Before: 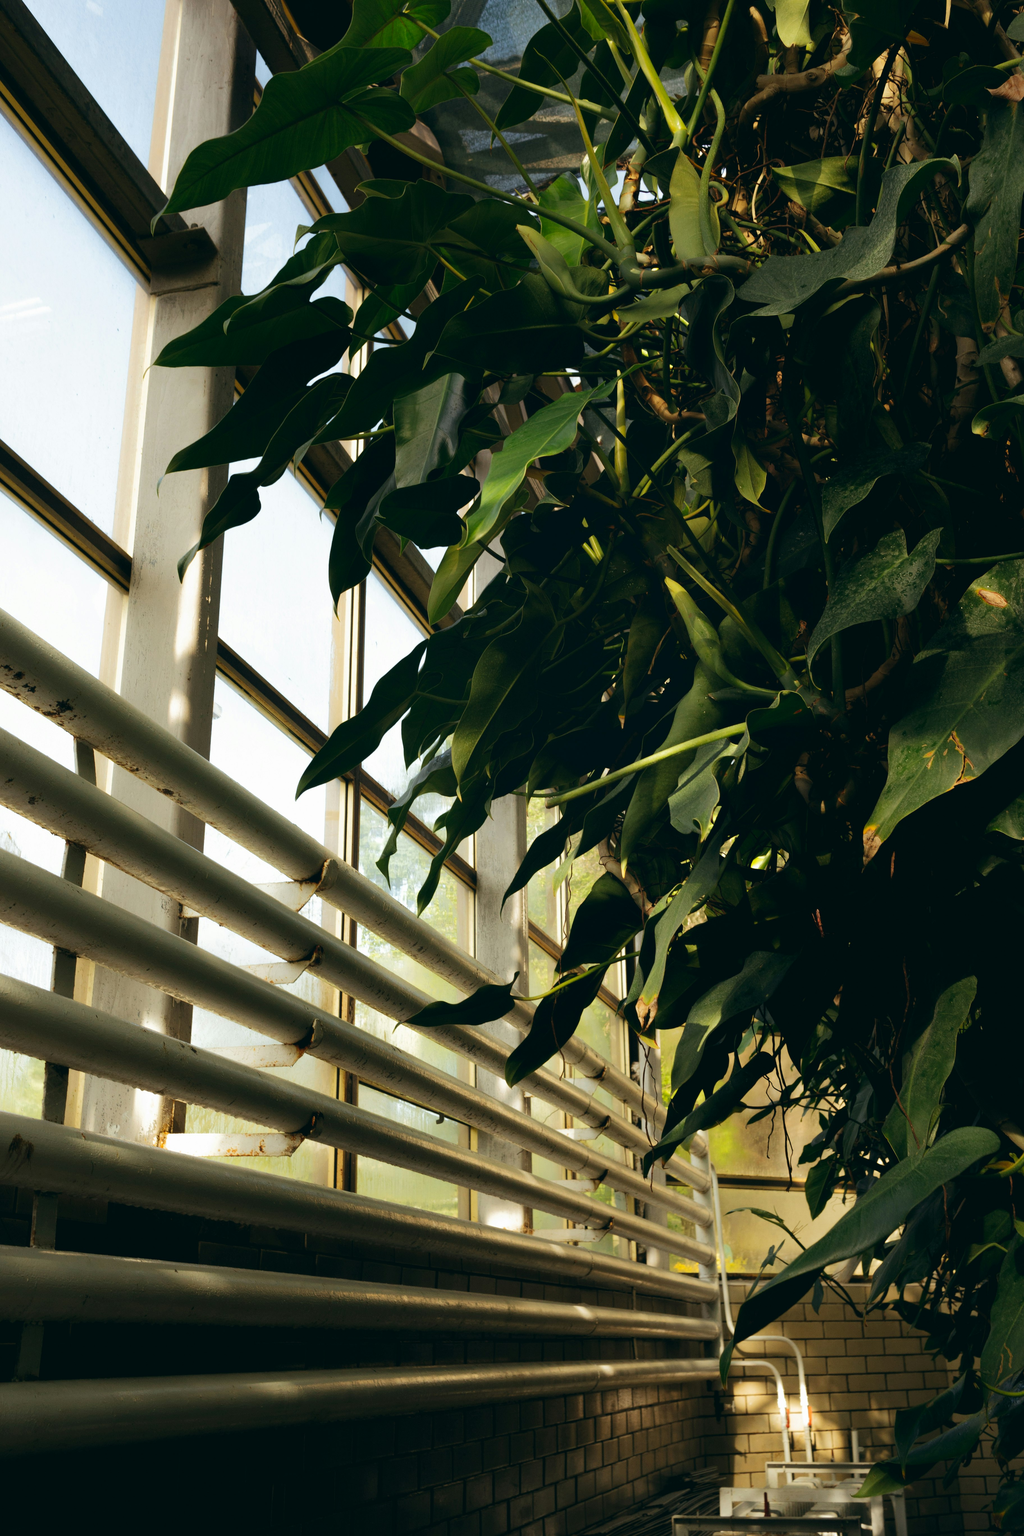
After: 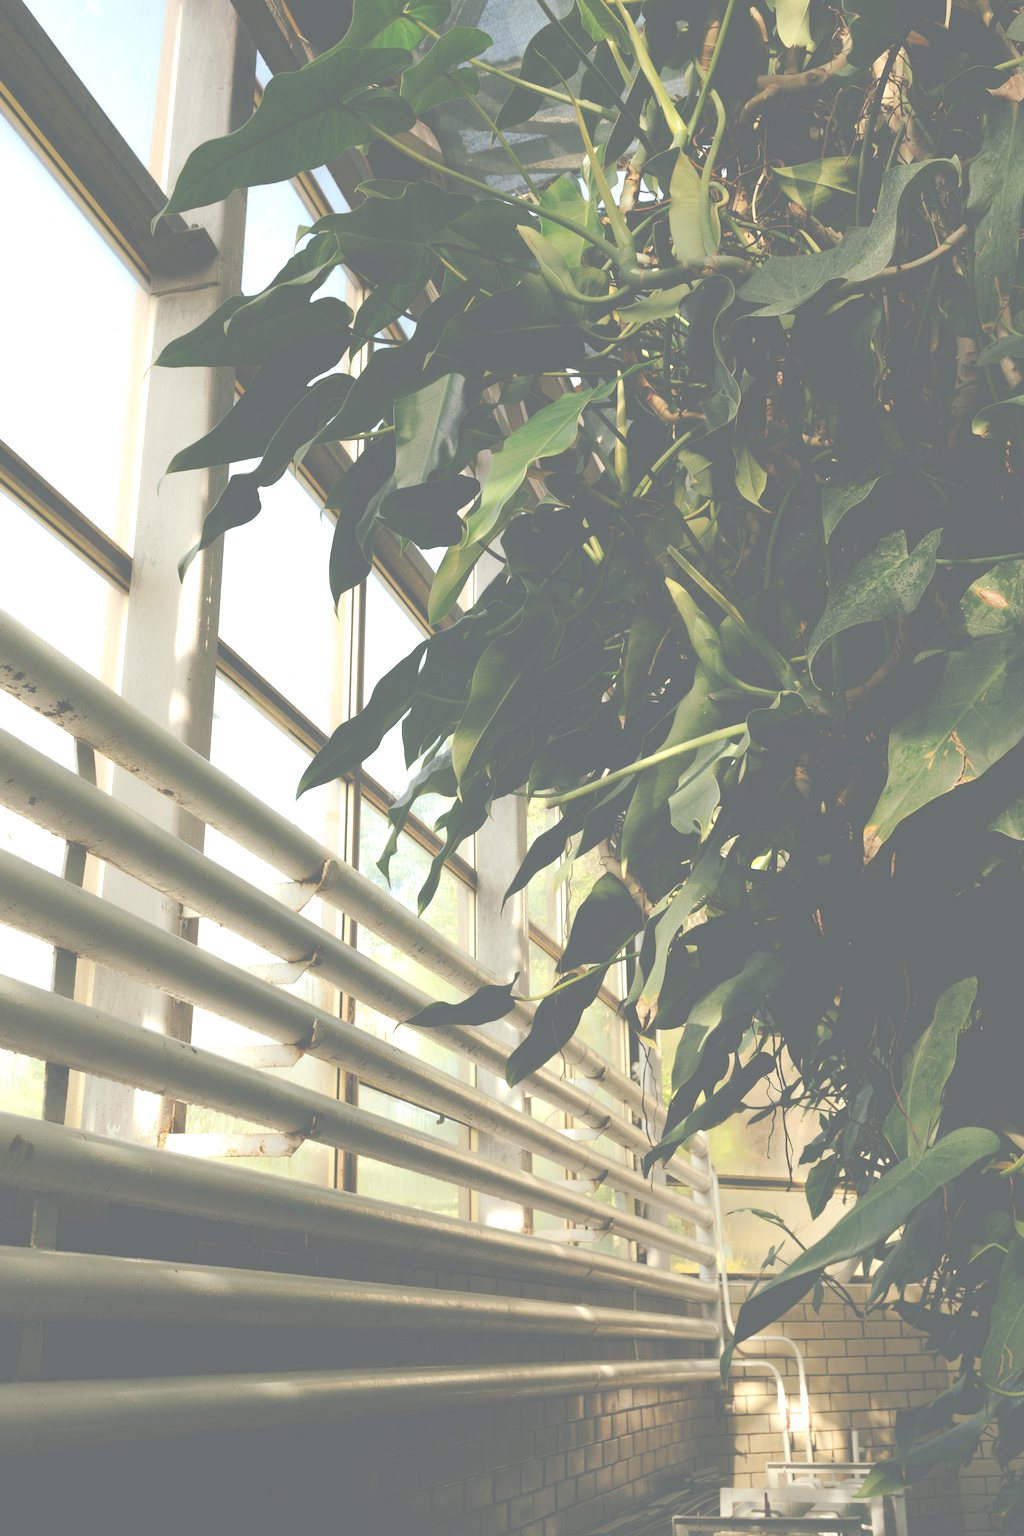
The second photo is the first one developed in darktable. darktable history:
tone curve: curves: ch0 [(0, 0) (0.003, 0.058) (0.011, 0.059) (0.025, 0.061) (0.044, 0.067) (0.069, 0.084) (0.1, 0.102) (0.136, 0.124) (0.177, 0.171) (0.224, 0.246) (0.277, 0.324) (0.335, 0.411) (0.399, 0.509) (0.468, 0.605) (0.543, 0.688) (0.623, 0.738) (0.709, 0.798) (0.801, 0.852) (0.898, 0.911) (1, 1)], preserve colors none
exposure: black level correction -0.071, exposure 0.5 EV, compensate highlight preservation false
